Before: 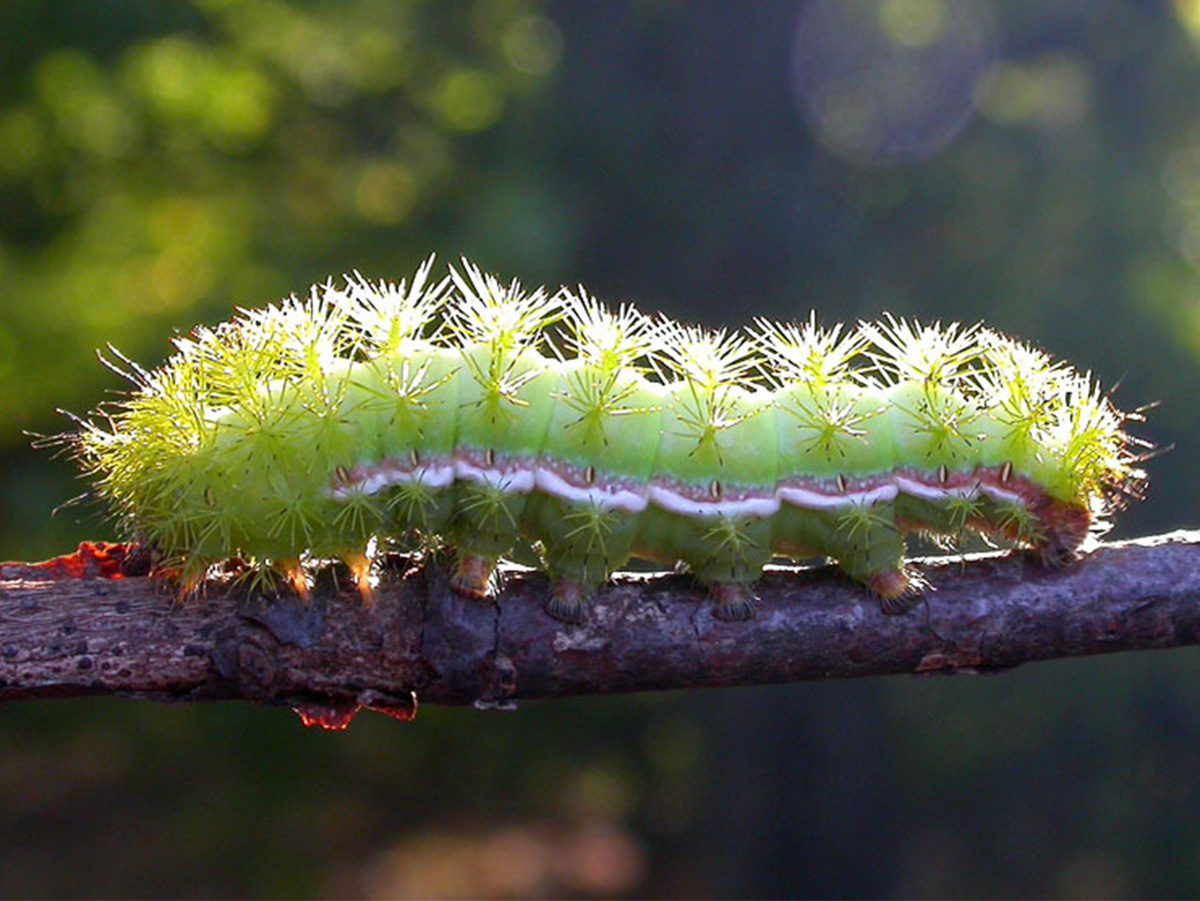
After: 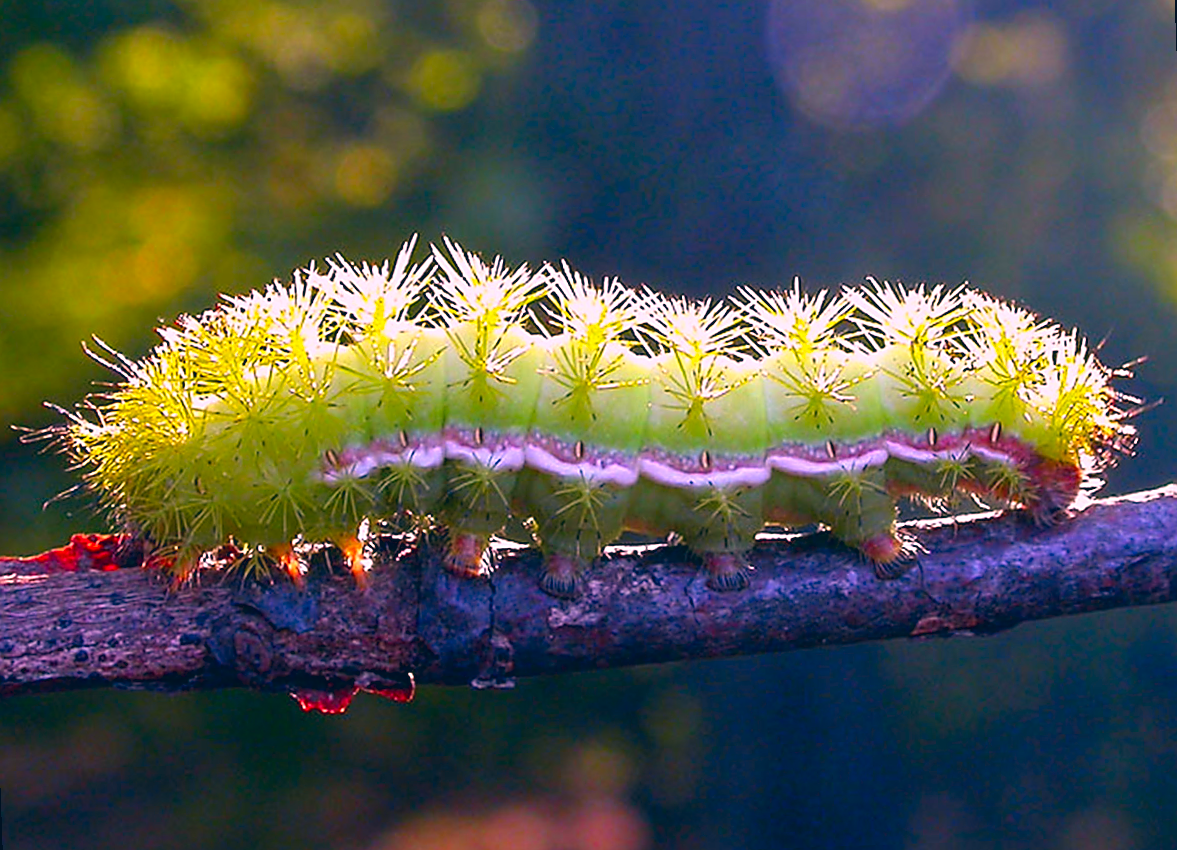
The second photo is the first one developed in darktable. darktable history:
sharpen: radius 1.4, amount 1.25, threshold 0.7
color correction: highlights a* 17.03, highlights b* 0.205, shadows a* -15.38, shadows b* -14.56, saturation 1.5
rgb levels: mode RGB, independent channels, levels [[0, 0.474, 1], [0, 0.5, 1], [0, 0.5, 1]]
rotate and perspective: rotation -2°, crop left 0.022, crop right 0.978, crop top 0.049, crop bottom 0.951
